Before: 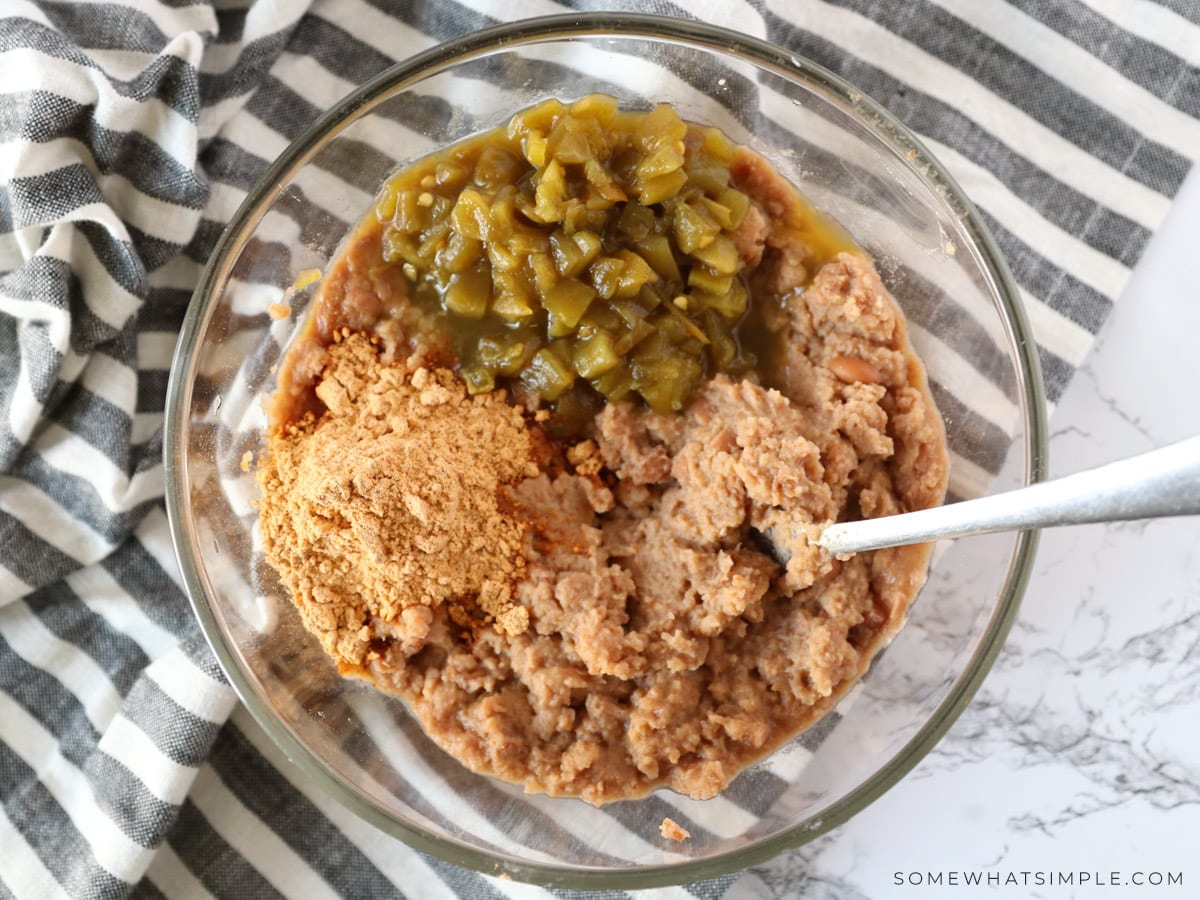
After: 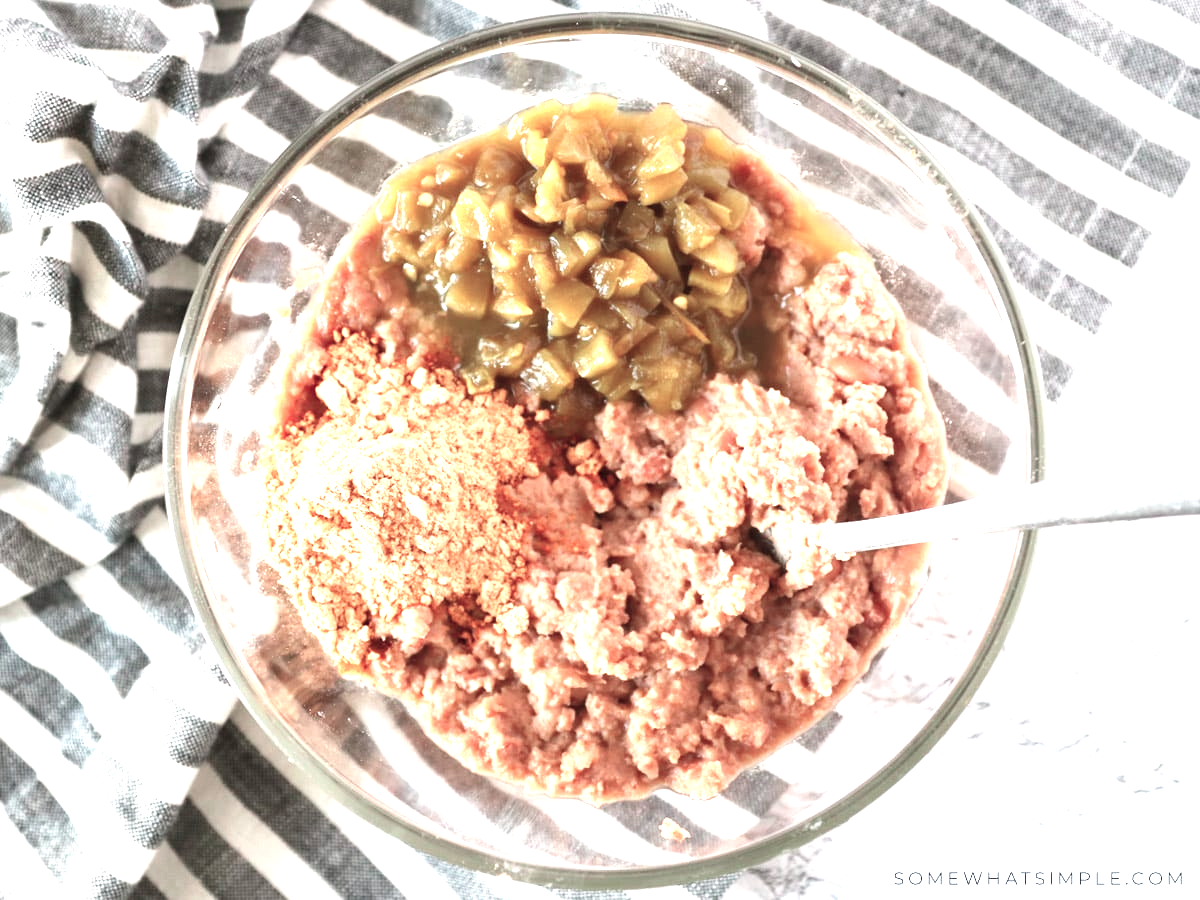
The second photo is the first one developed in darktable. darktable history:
color contrast: blue-yellow contrast 0.62
exposure: black level correction 0, exposure 1.4 EV, compensate highlight preservation false
